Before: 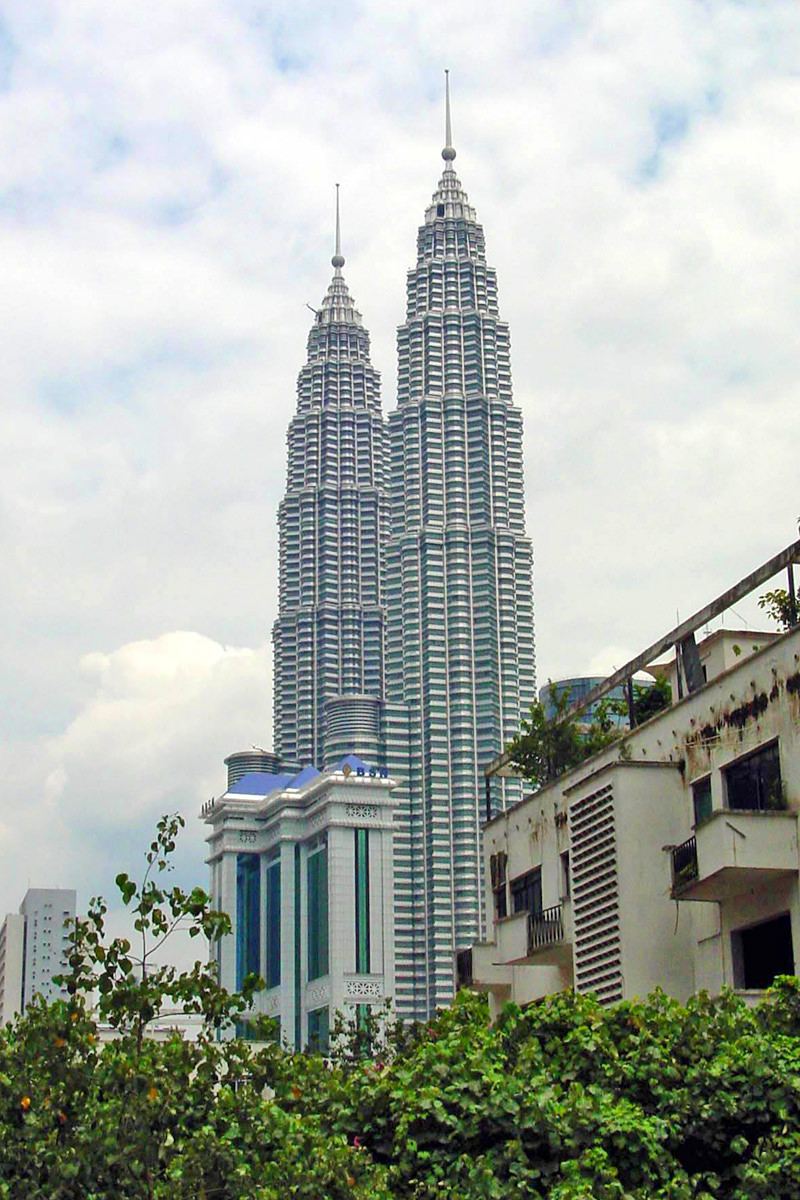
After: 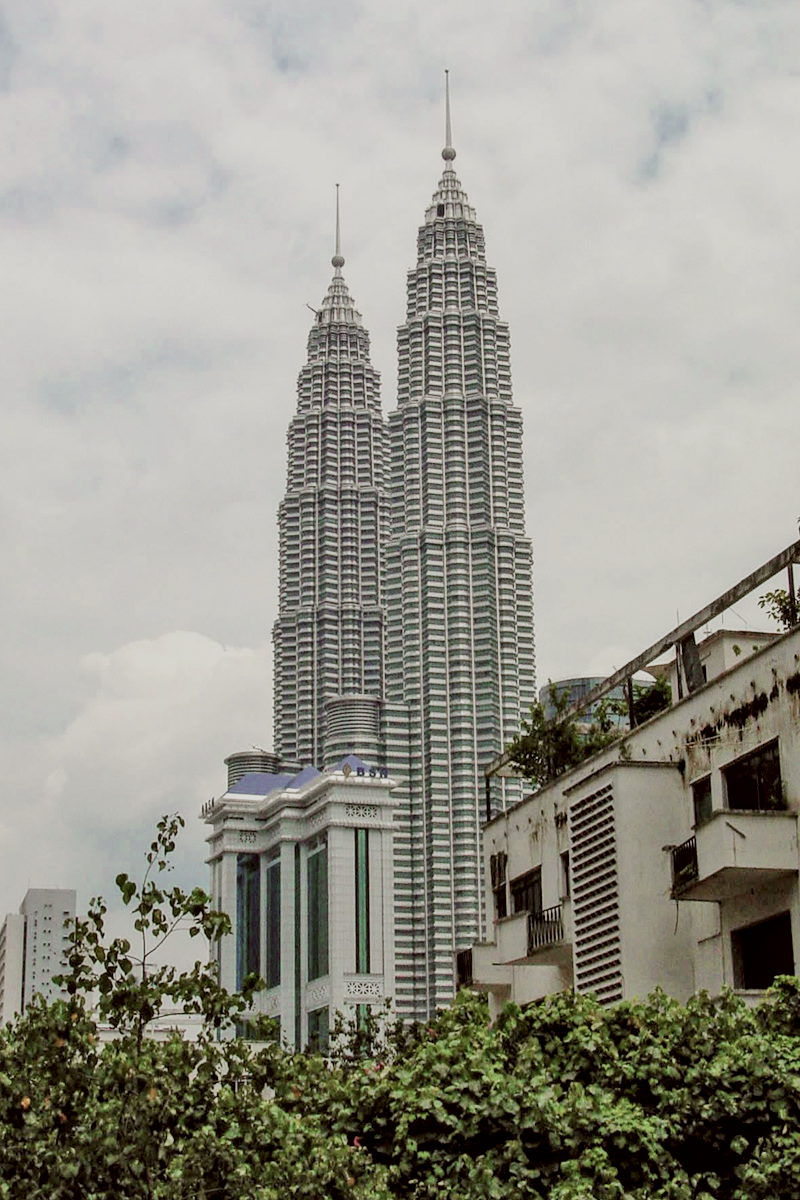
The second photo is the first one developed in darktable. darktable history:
color correction: highlights a* -0.613, highlights b* 0.157, shadows a* 4.86, shadows b* 20.71
color zones: curves: ch0 [(0, 0.559) (0.153, 0.551) (0.229, 0.5) (0.429, 0.5) (0.571, 0.5) (0.714, 0.5) (0.857, 0.5) (1, 0.559)]; ch1 [(0, 0.417) (0.112, 0.336) (0.213, 0.26) (0.429, 0.34) (0.571, 0.35) (0.683, 0.331) (0.857, 0.344) (1, 0.417)]
filmic rgb: black relative exposure -7.48 EV, white relative exposure 4.87 EV, hardness 3.4
local contrast: detail 130%
